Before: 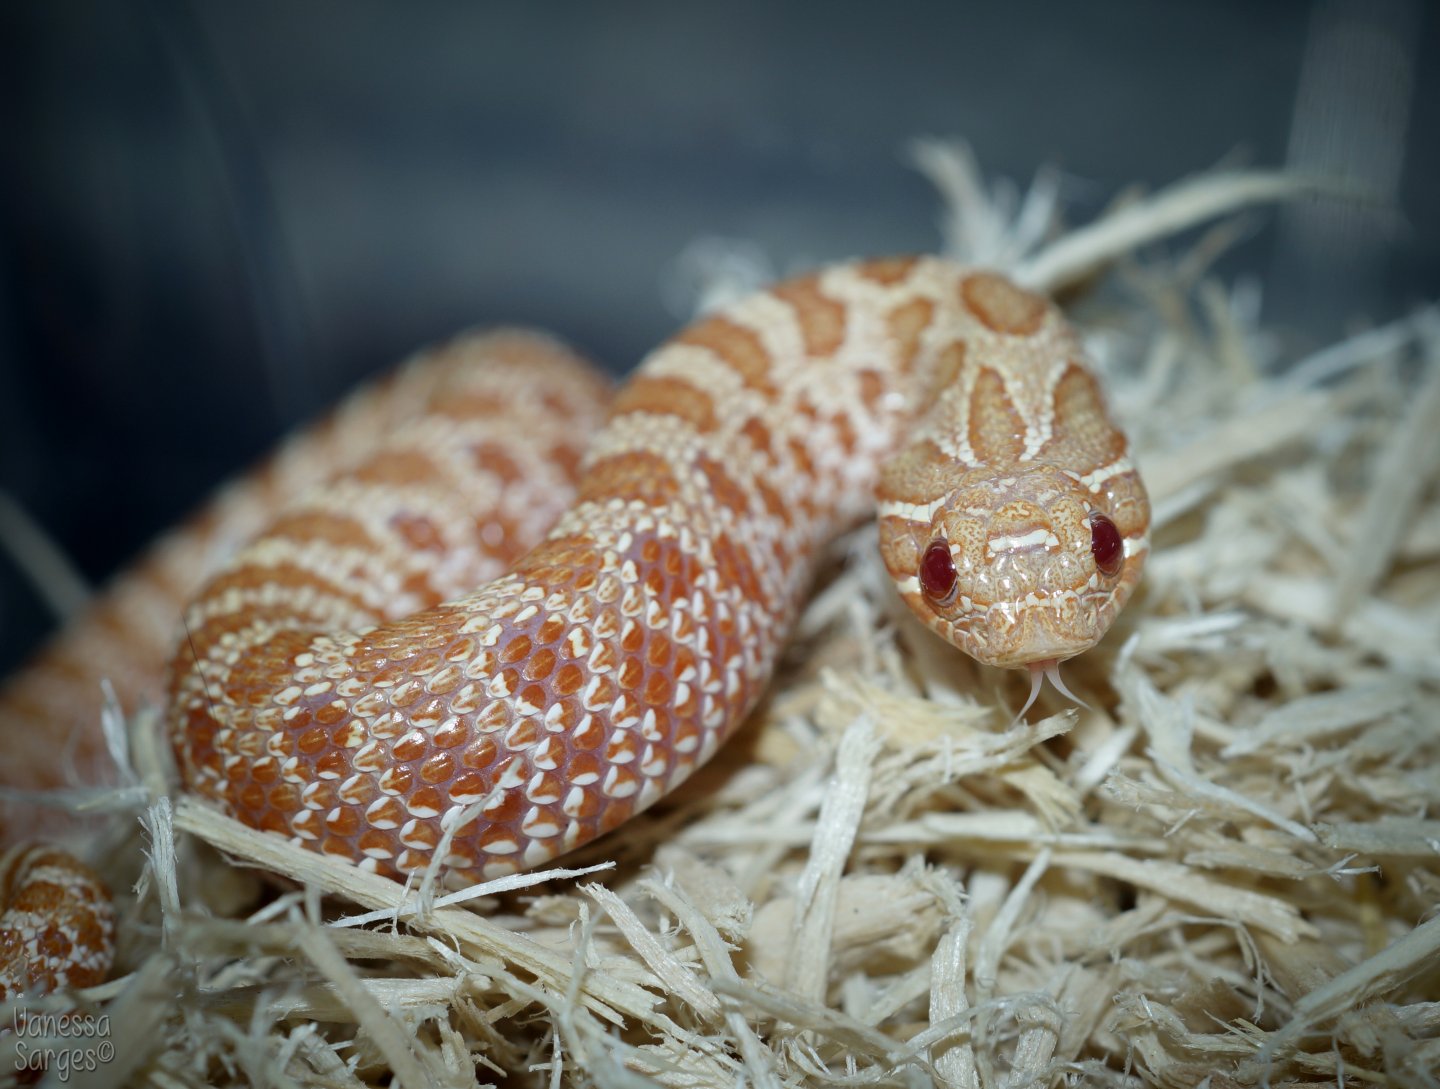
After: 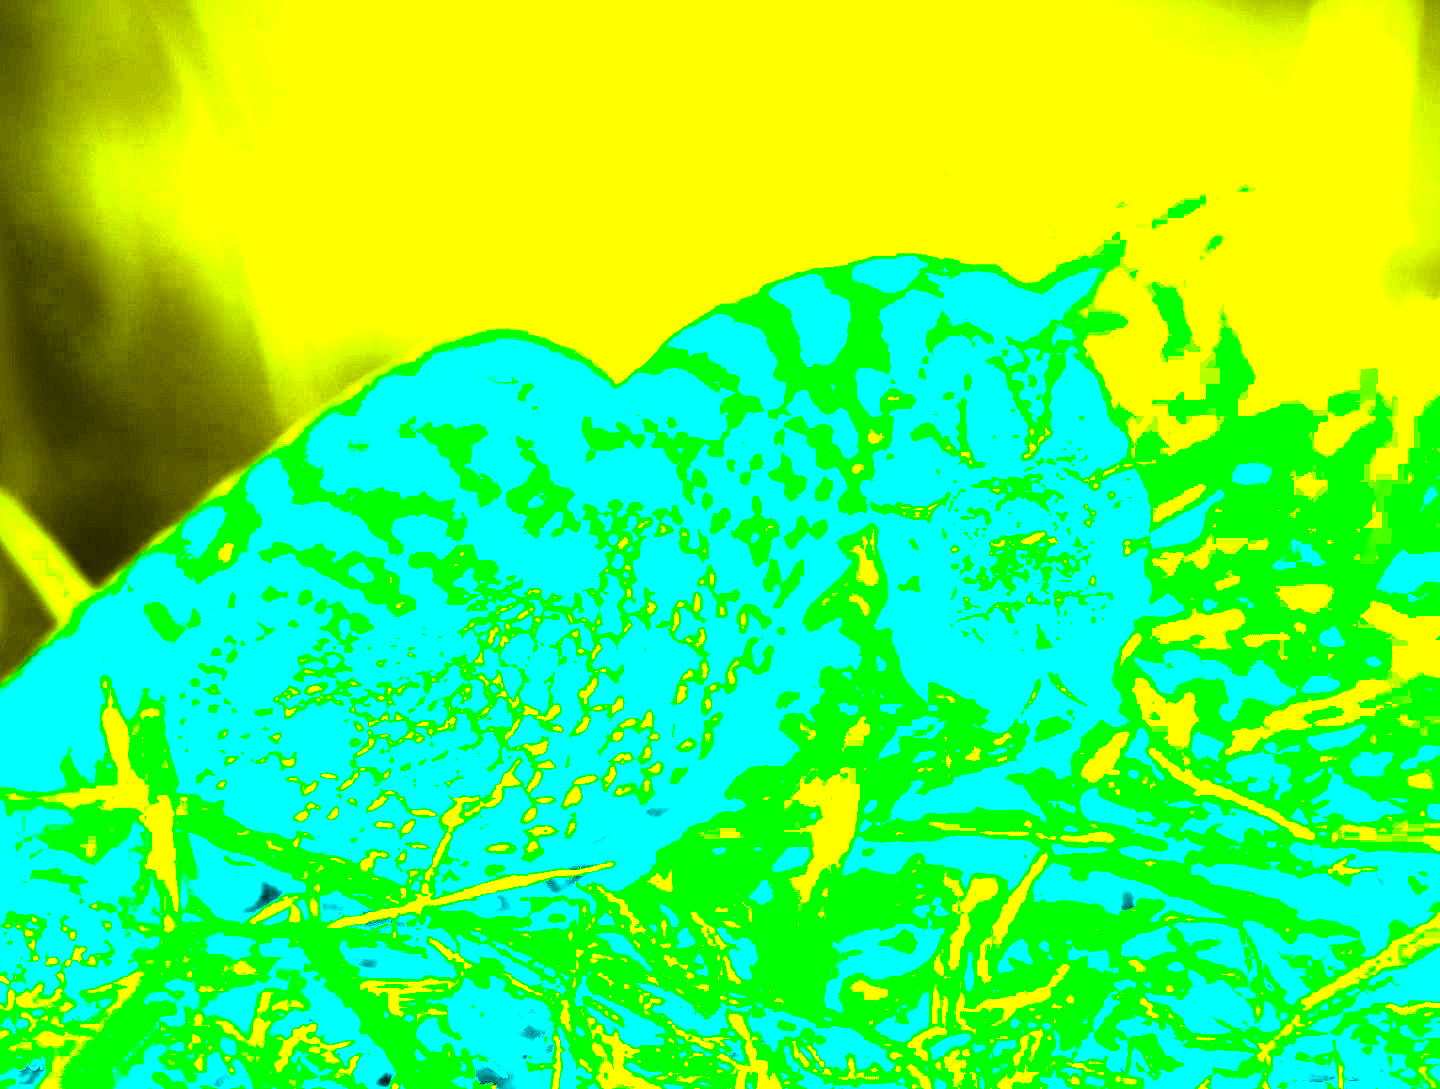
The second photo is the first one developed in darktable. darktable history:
white balance: red 8, blue 8
exposure: black level correction 0, exposure 0.9 EV, compensate exposure bias true, compensate highlight preservation false
color balance rgb: hue shift 180°, global vibrance 50%, contrast 0.32%
